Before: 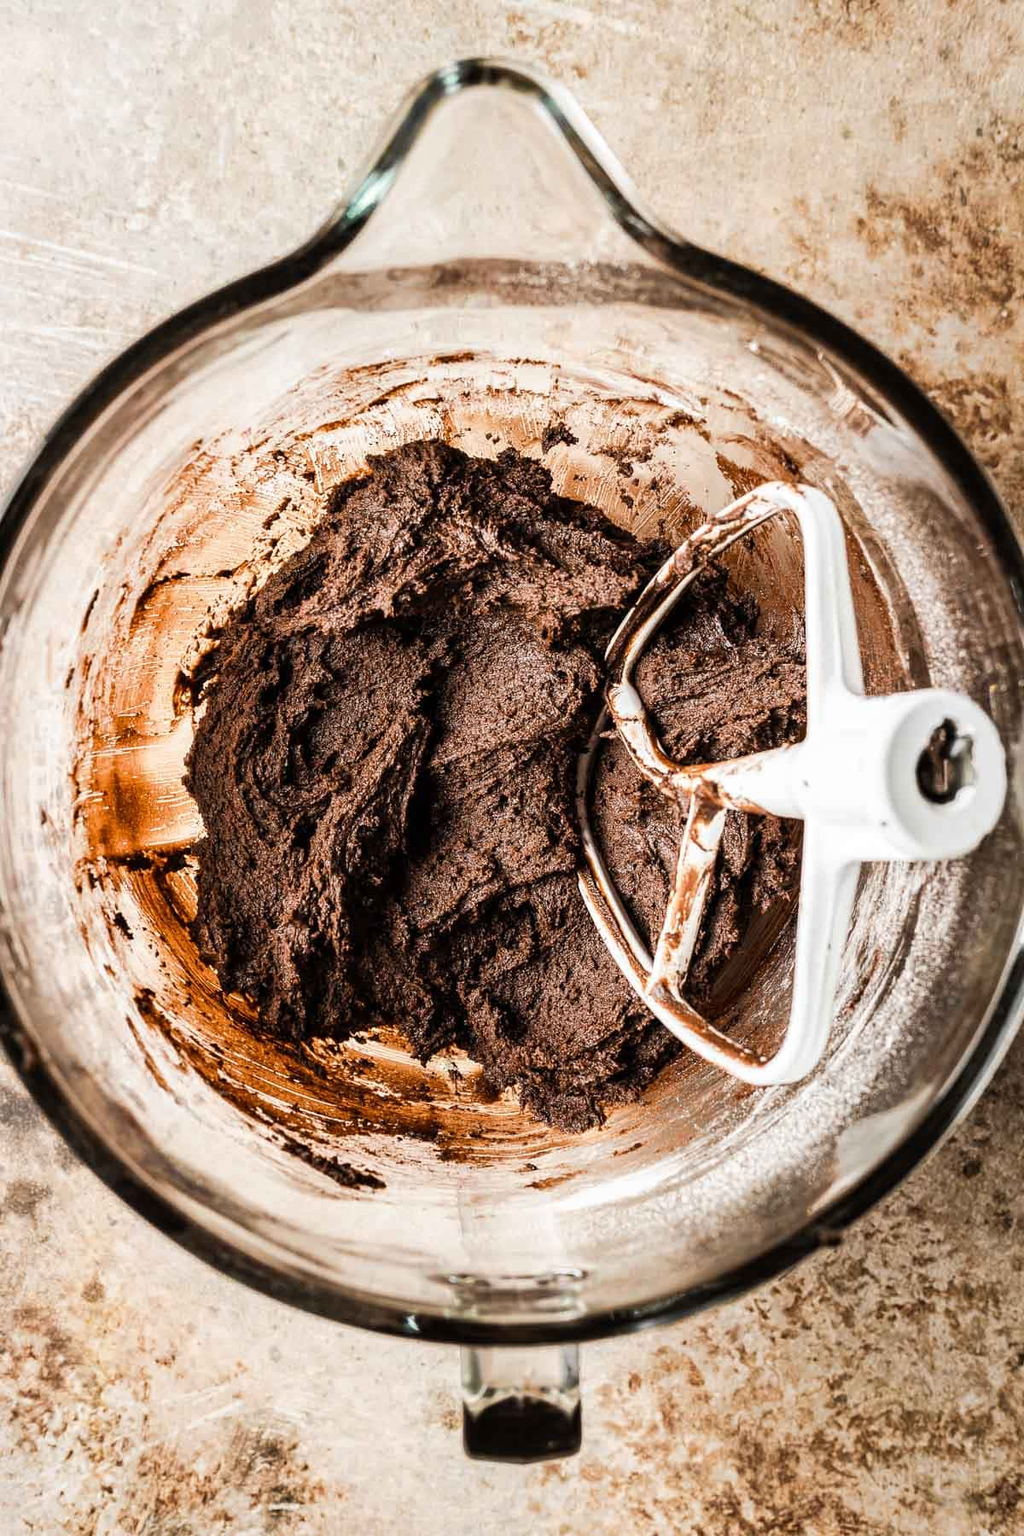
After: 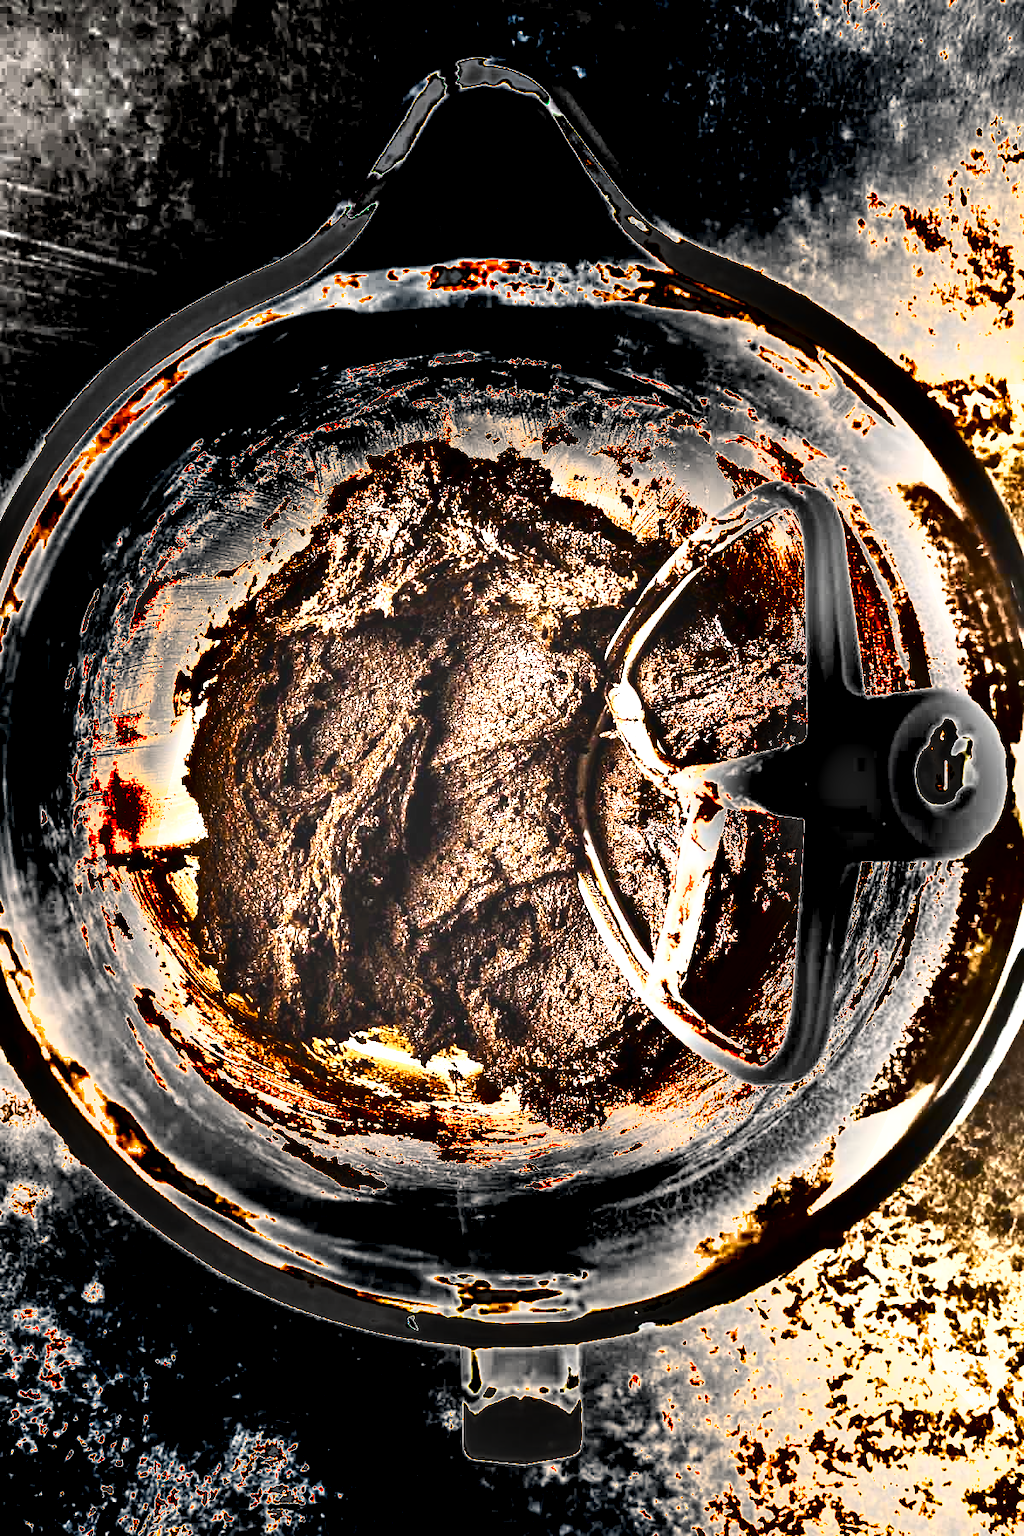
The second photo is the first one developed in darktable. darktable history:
shadows and highlights: white point adjustment 0.1, highlights -70, soften with gaussian
contrast brightness saturation: contrast -0.26, saturation -0.43
color balance rgb: perceptual saturation grading › global saturation 25%, perceptual brilliance grading › global brilliance 35%, perceptual brilliance grading › highlights 50%, perceptual brilliance grading › mid-tones 60%, perceptual brilliance grading › shadows 35%, global vibrance 20%
